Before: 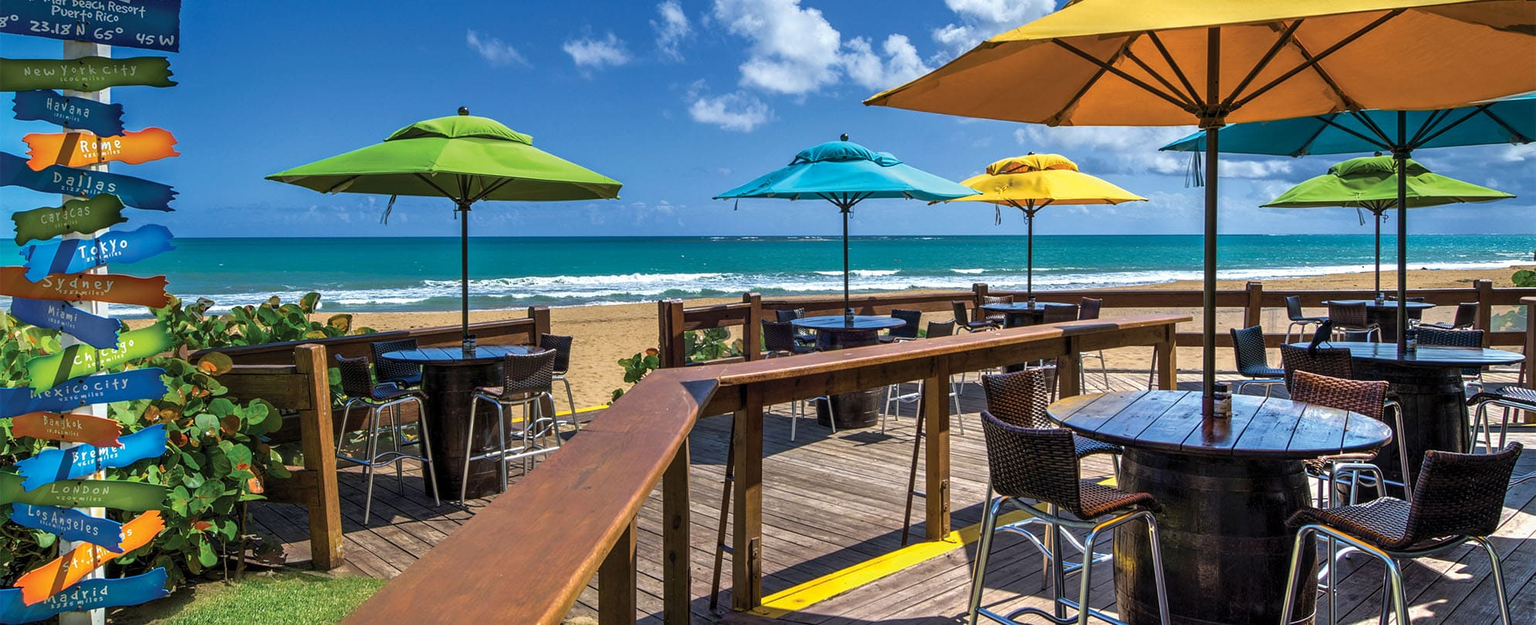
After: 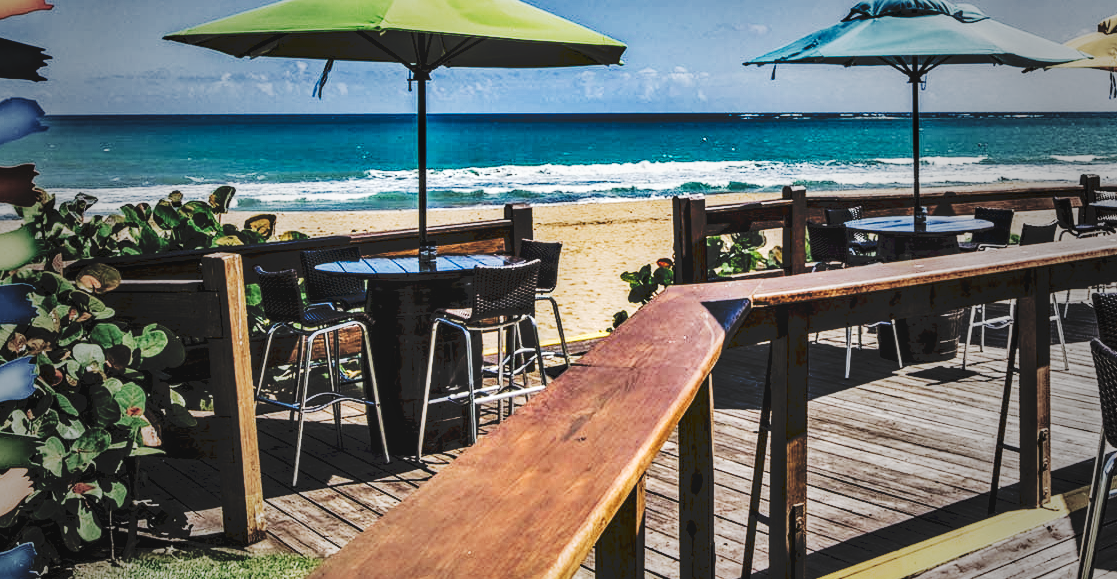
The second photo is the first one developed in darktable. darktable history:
contrast equalizer: y [[0.601, 0.6, 0.598, 0.598, 0.6, 0.601], [0.5 ×6], [0.5 ×6], [0 ×6], [0 ×6]]
exposure: black level correction -0.008, exposure 0.067 EV, compensate highlight preservation false
tone curve: curves: ch0 [(0, 0) (0.003, 0.145) (0.011, 0.15) (0.025, 0.15) (0.044, 0.156) (0.069, 0.161) (0.1, 0.169) (0.136, 0.175) (0.177, 0.184) (0.224, 0.196) (0.277, 0.234) (0.335, 0.291) (0.399, 0.391) (0.468, 0.505) (0.543, 0.633) (0.623, 0.742) (0.709, 0.826) (0.801, 0.882) (0.898, 0.93) (1, 1)], preserve colors none
crop: left 9.065%, top 23.852%, right 34.767%, bottom 4.596%
vignetting: fall-off start 34.3%, fall-off radius 64.43%, width/height ratio 0.957
local contrast: detail 130%
filmic rgb: black relative exposure -5.09 EV, white relative exposure 3.53 EV, hardness 3.18, contrast 1.195, highlights saturation mix -49.14%
